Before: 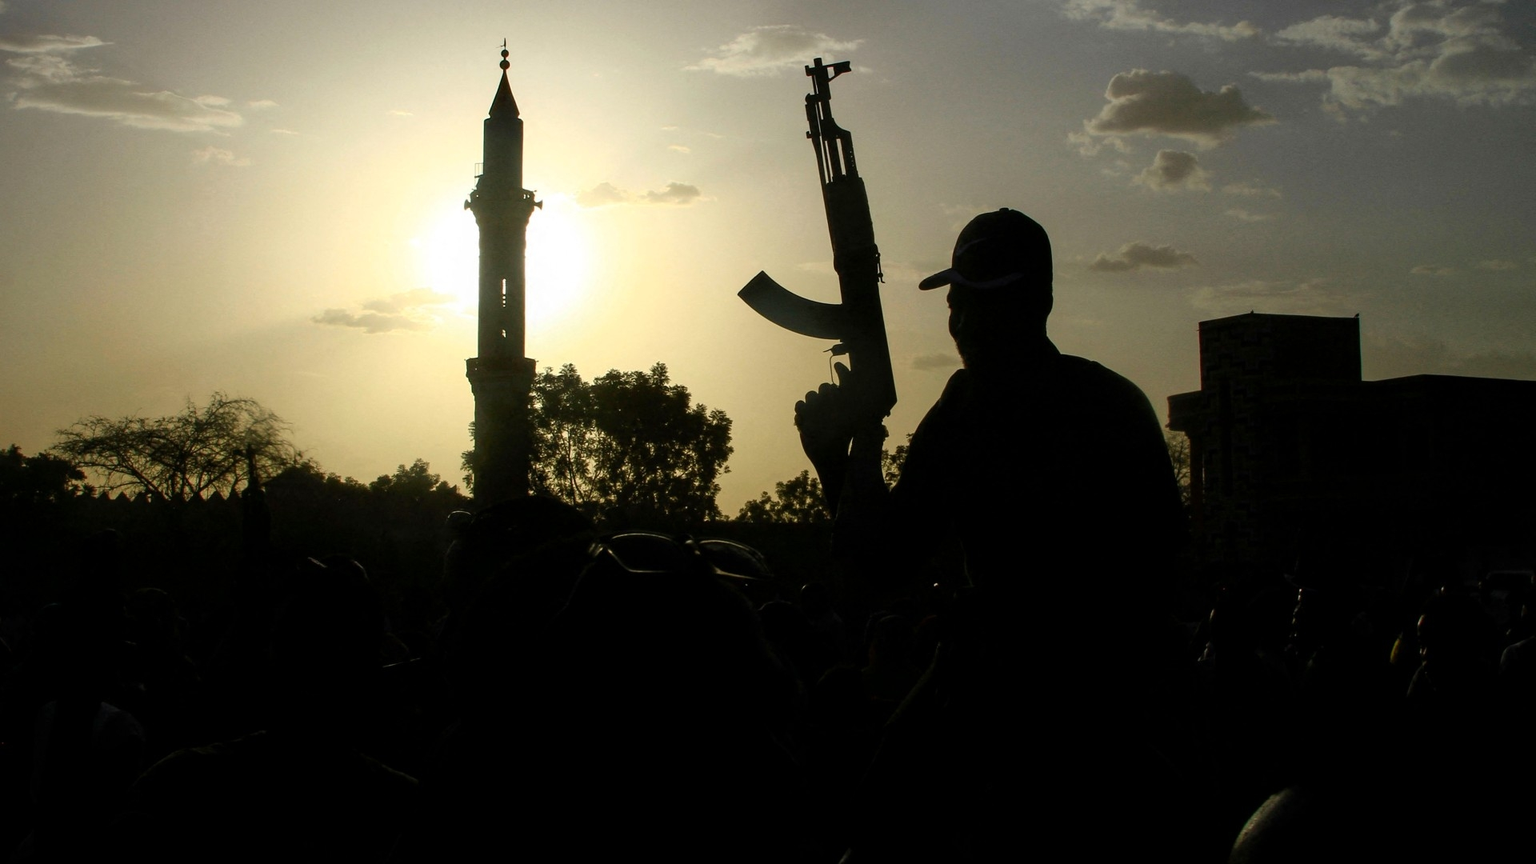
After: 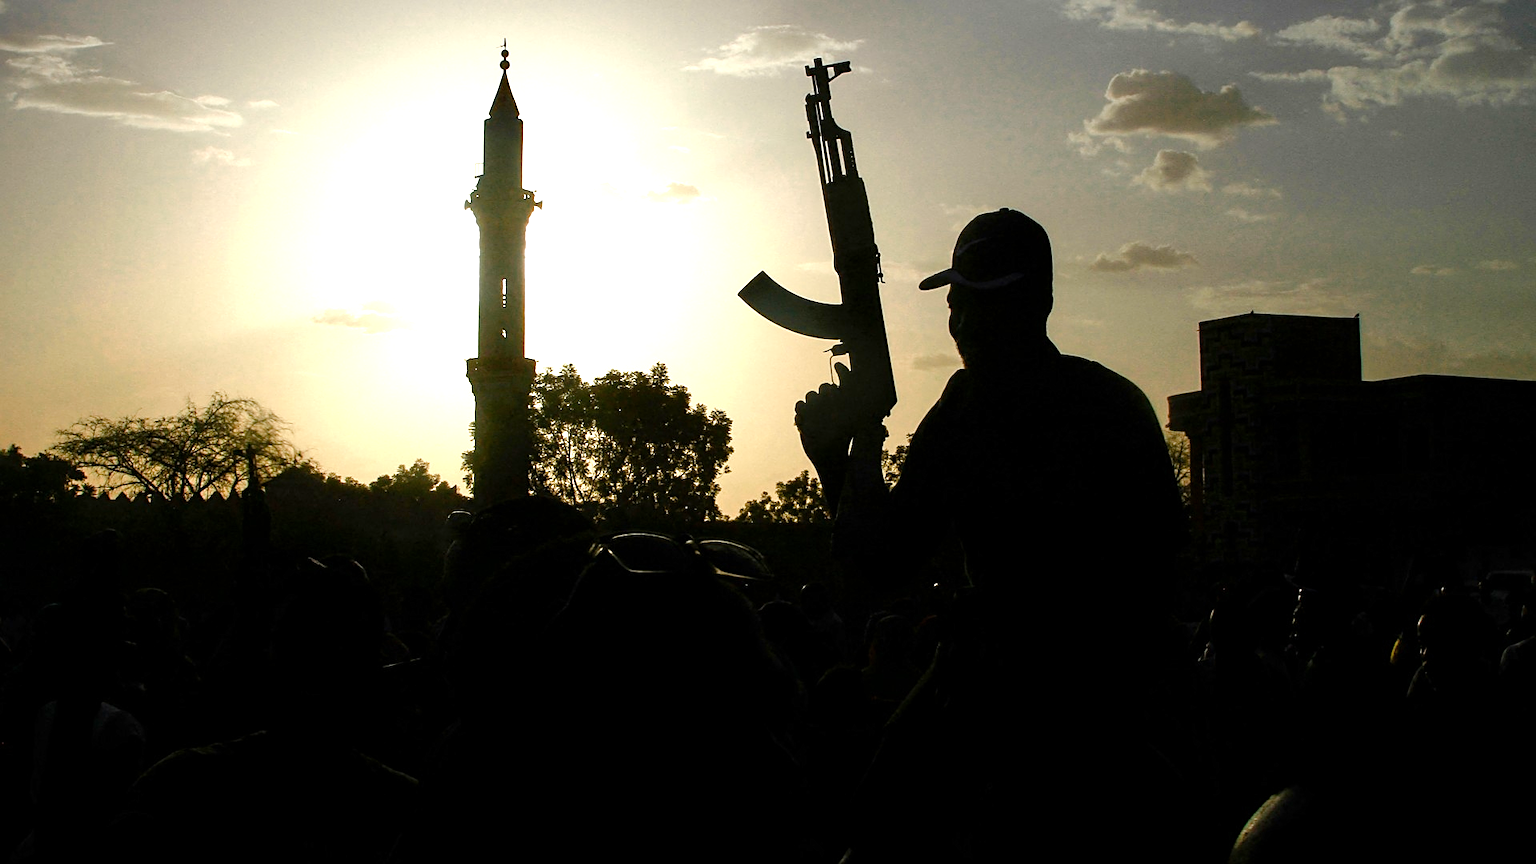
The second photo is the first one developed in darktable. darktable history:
color zones: curves: ch0 [(0.018, 0.548) (0.224, 0.64) (0.425, 0.447) (0.675, 0.575) (0.732, 0.579)]; ch1 [(0.066, 0.487) (0.25, 0.5) (0.404, 0.43) (0.75, 0.421) (0.956, 0.421)]; ch2 [(0.044, 0.561) (0.215, 0.465) (0.399, 0.544) (0.465, 0.548) (0.614, 0.447) (0.724, 0.43) (0.882, 0.623) (0.956, 0.632)]
color balance rgb: perceptual saturation grading › global saturation 20%, perceptual saturation grading › highlights -50%, perceptual saturation grading › shadows 30%, perceptual brilliance grading › global brilliance 10%, perceptual brilliance grading › shadows 15%
sharpen: on, module defaults
